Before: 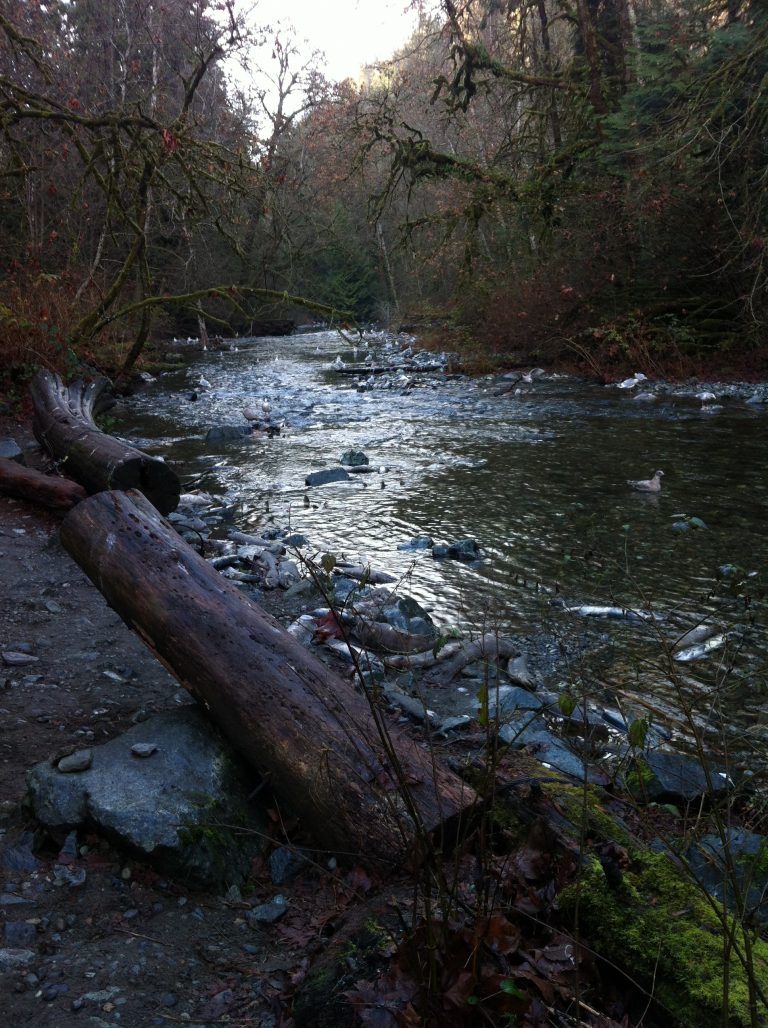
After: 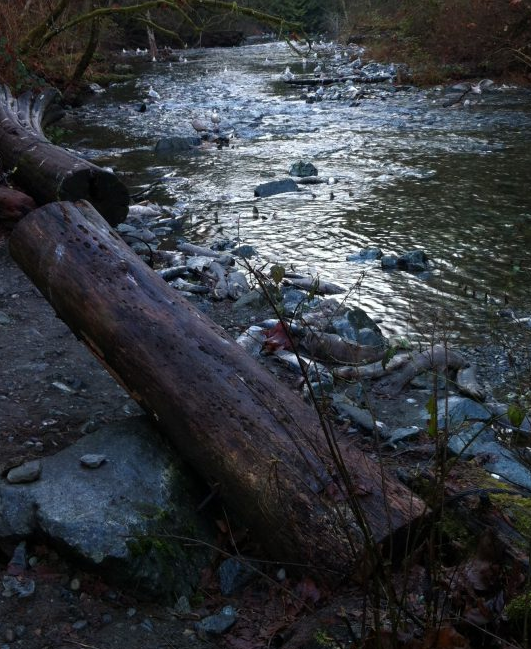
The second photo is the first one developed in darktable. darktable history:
crop: left 6.683%, top 28.143%, right 24.076%, bottom 8.658%
